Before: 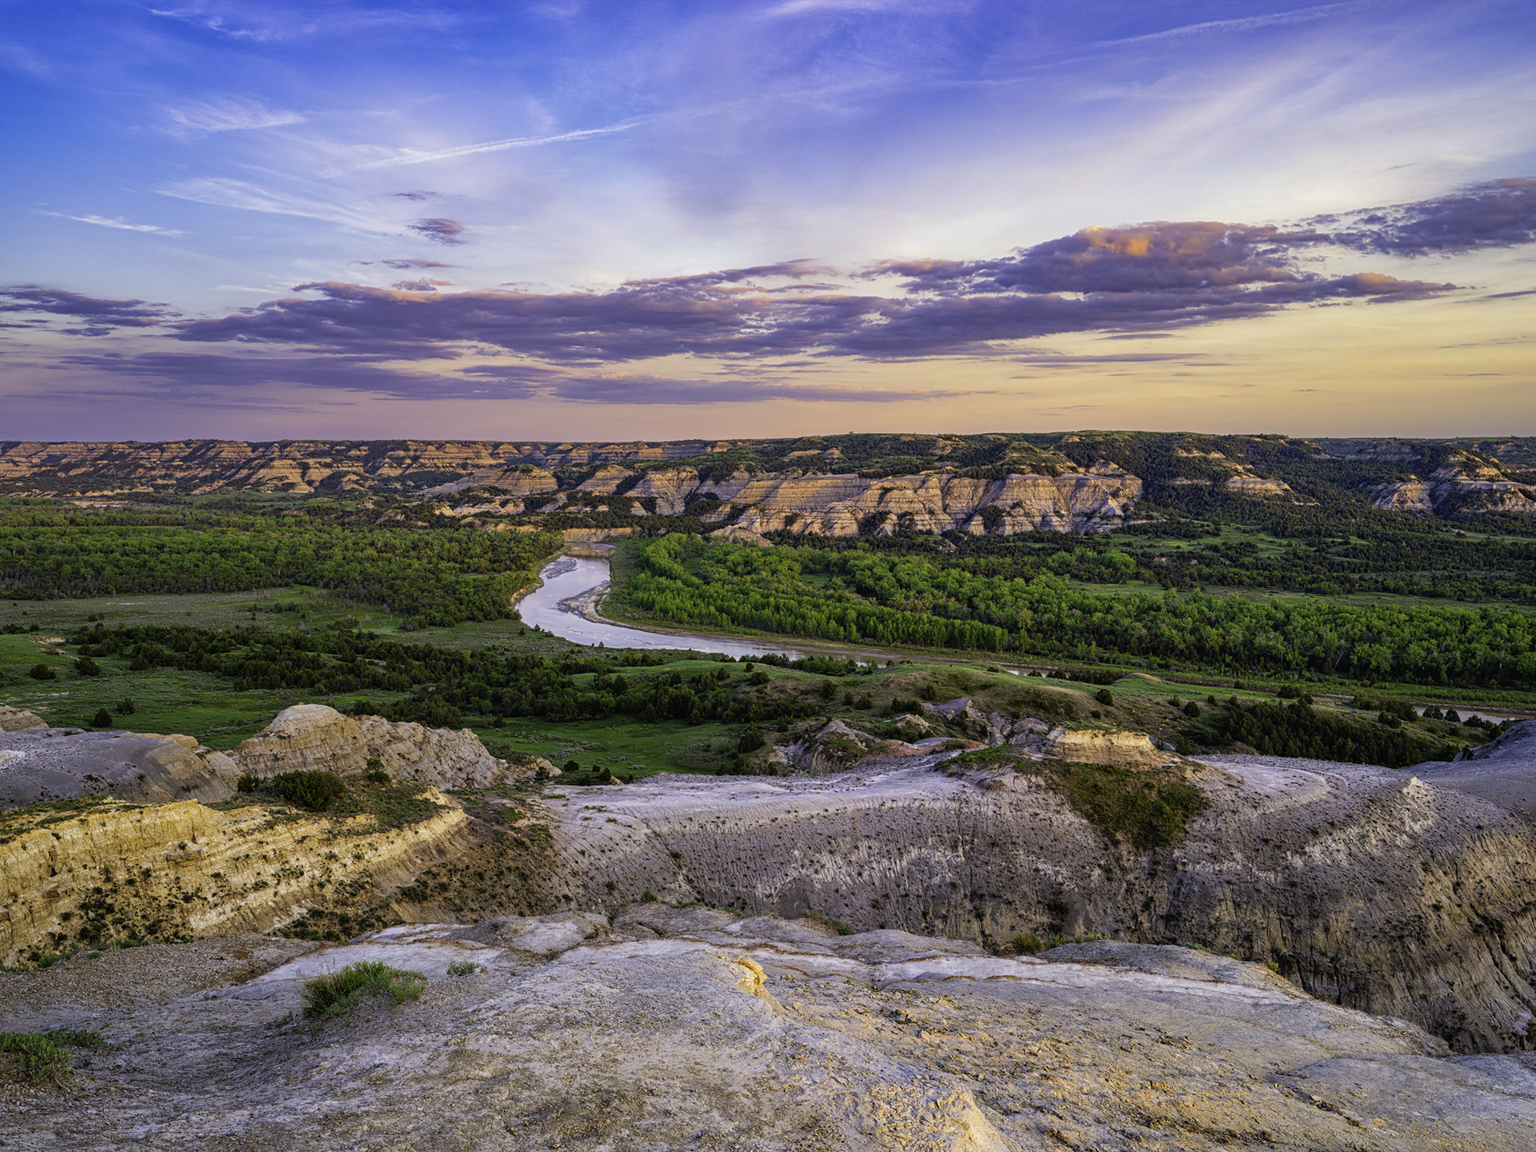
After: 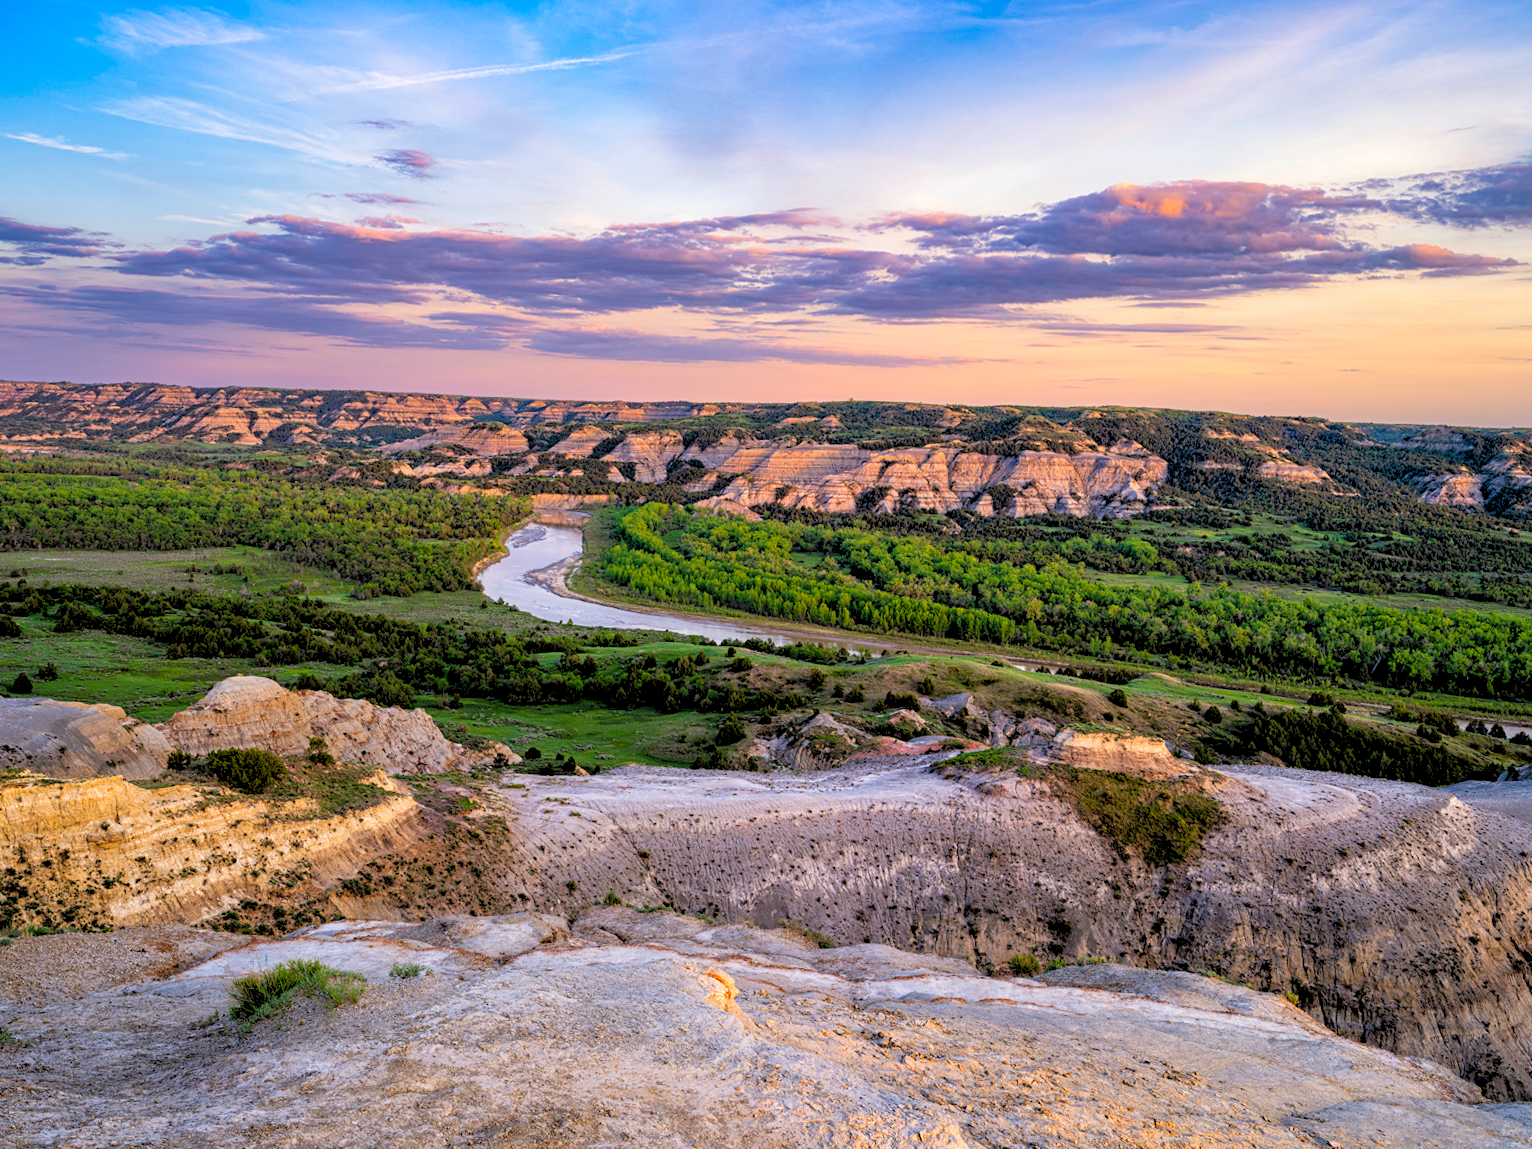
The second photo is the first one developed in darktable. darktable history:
rgb levels: levels [[0.013, 0.434, 0.89], [0, 0.5, 1], [0, 0.5, 1]]
crop and rotate: angle -1.96°, left 3.097%, top 4.154%, right 1.586%, bottom 0.529%
